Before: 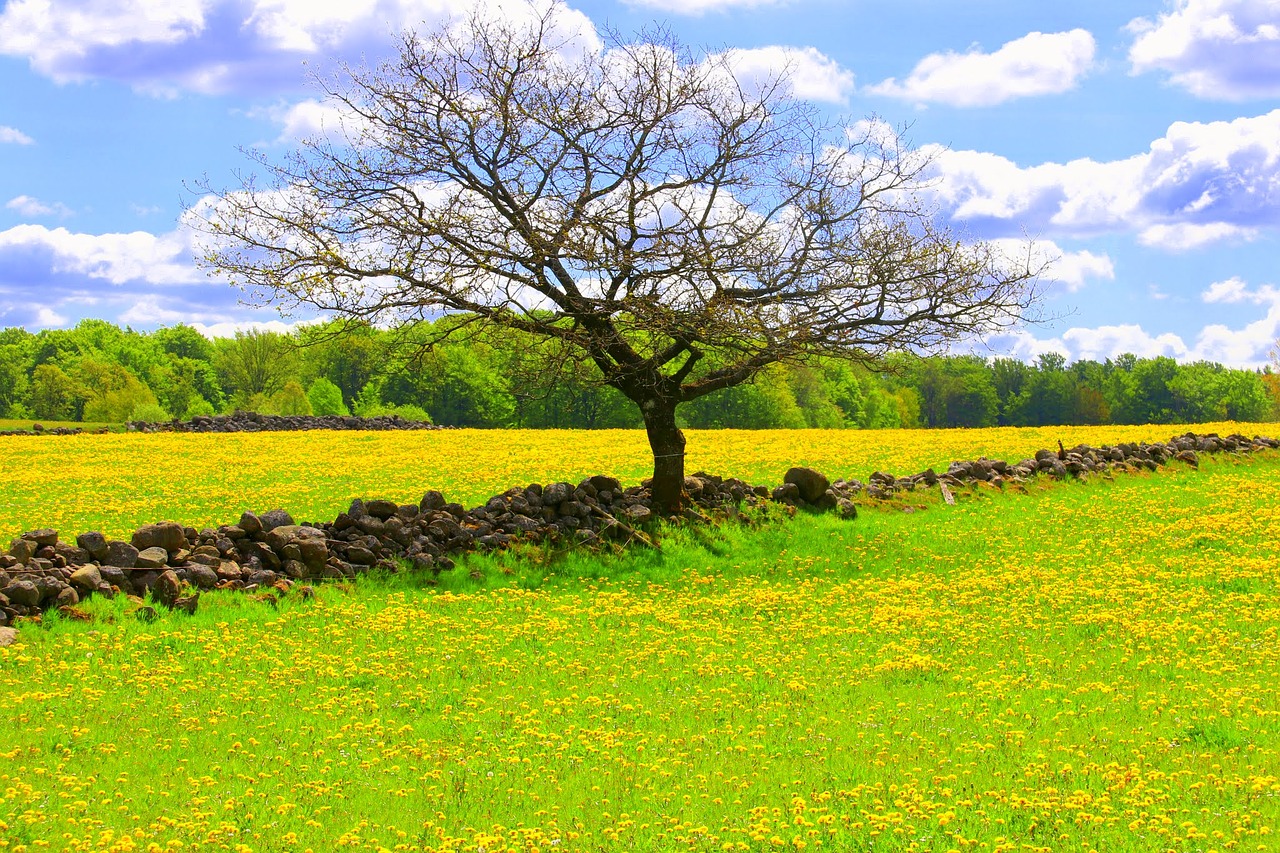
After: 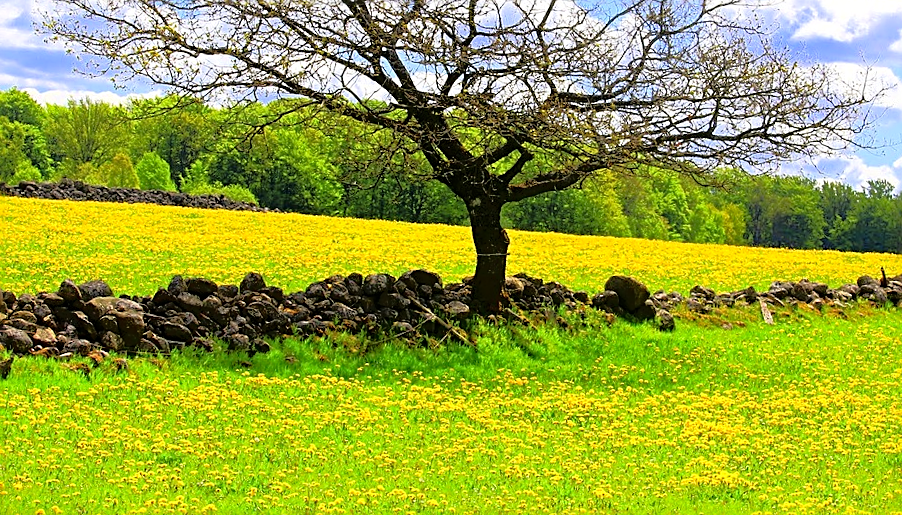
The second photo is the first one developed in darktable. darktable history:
exposure: exposure 0.16 EV, compensate exposure bias true, compensate highlight preservation false
tone equalizer: -8 EV -1.81 EV, -7 EV -1.13 EV, -6 EV -1.64 EV, edges refinement/feathering 500, mask exposure compensation -1.57 EV, preserve details no
crop and rotate: angle -4.15°, left 9.86%, top 21.092%, right 12.17%, bottom 12.081%
haze removal: adaptive false
sharpen: on, module defaults
